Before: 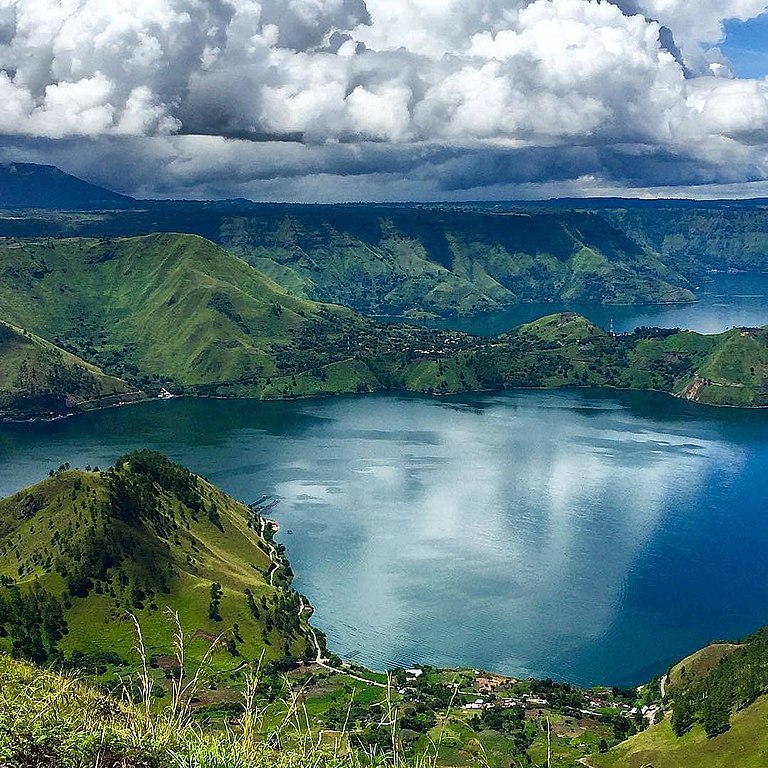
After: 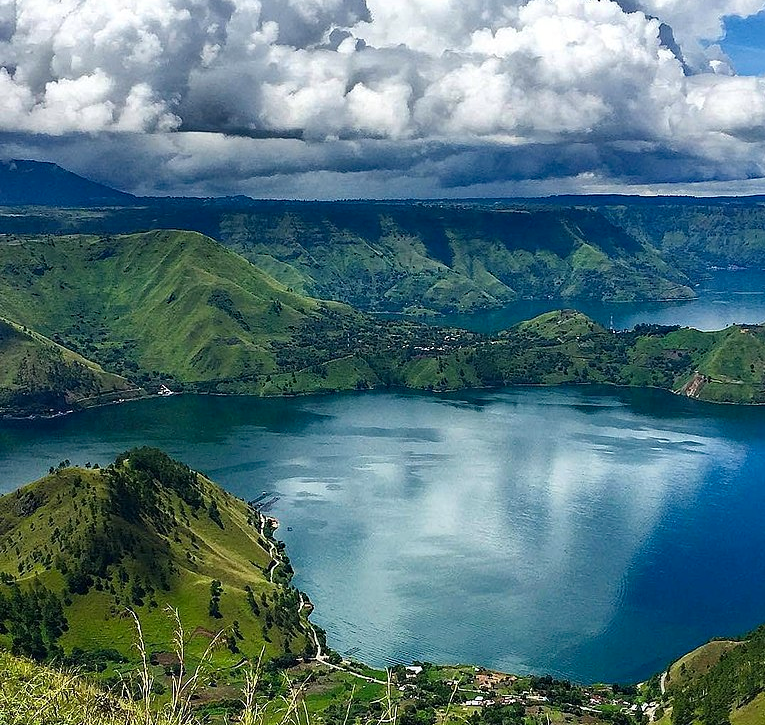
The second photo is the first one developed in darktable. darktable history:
haze removal: compatibility mode true, adaptive false
crop: top 0.448%, right 0.264%, bottom 5.045%
